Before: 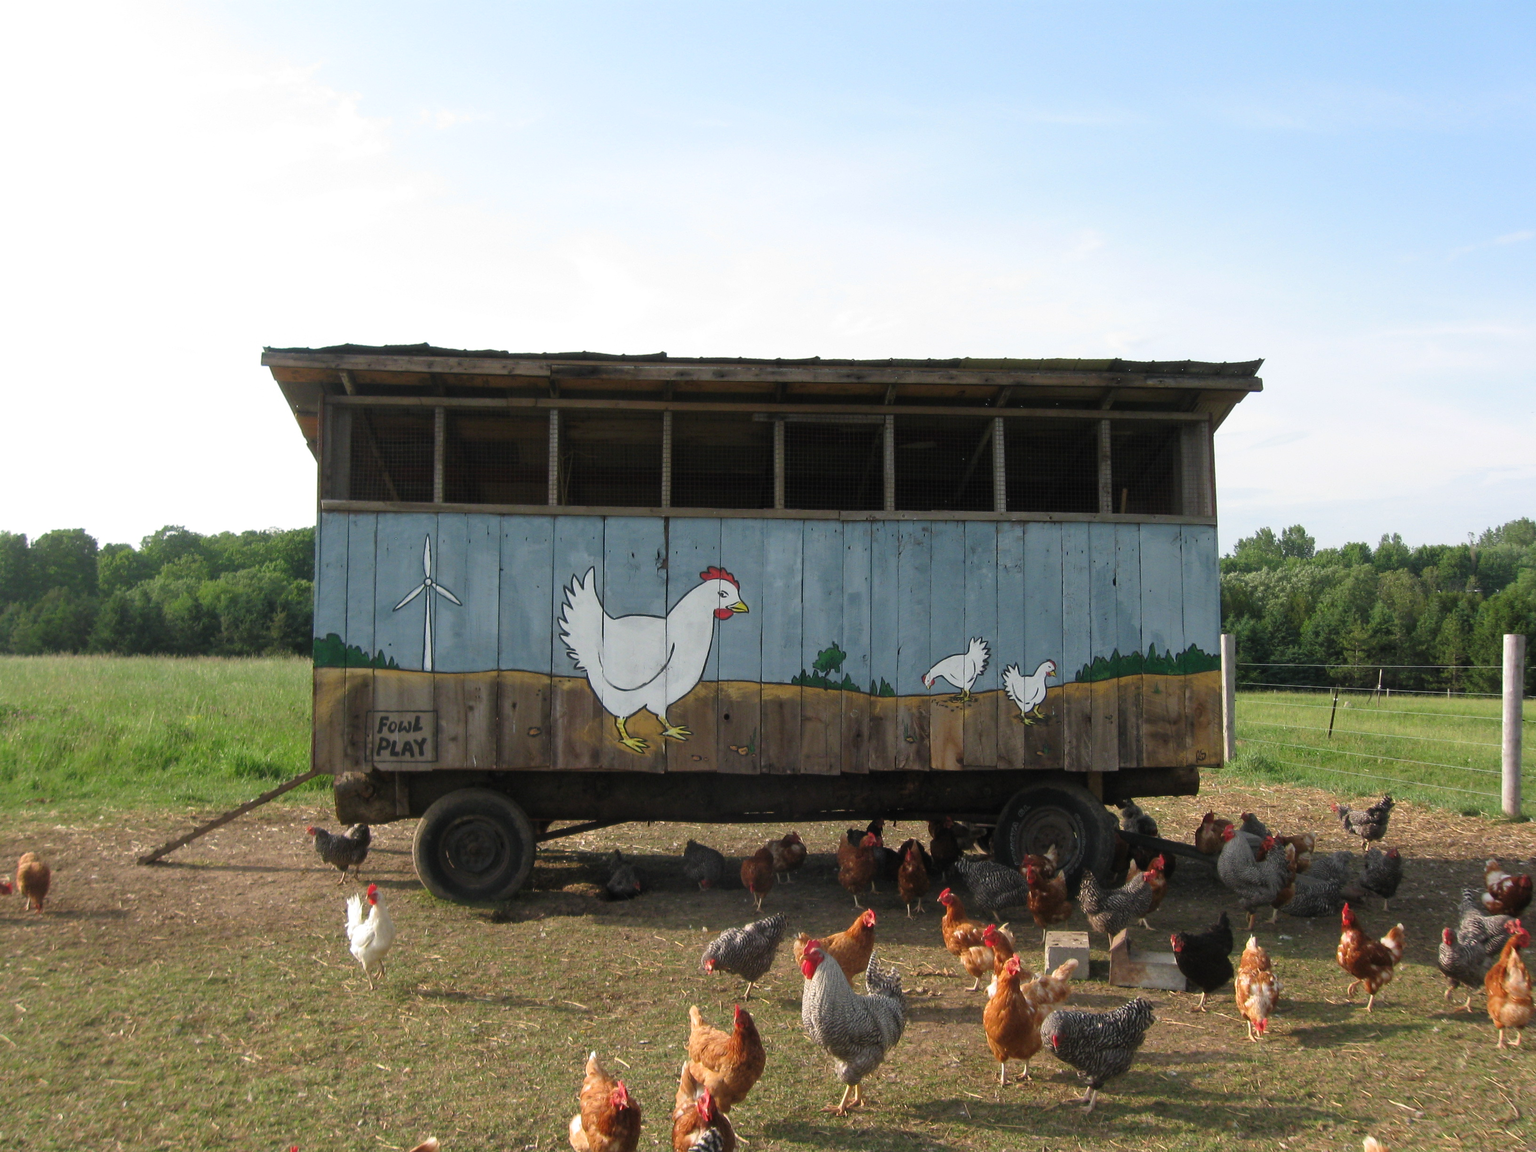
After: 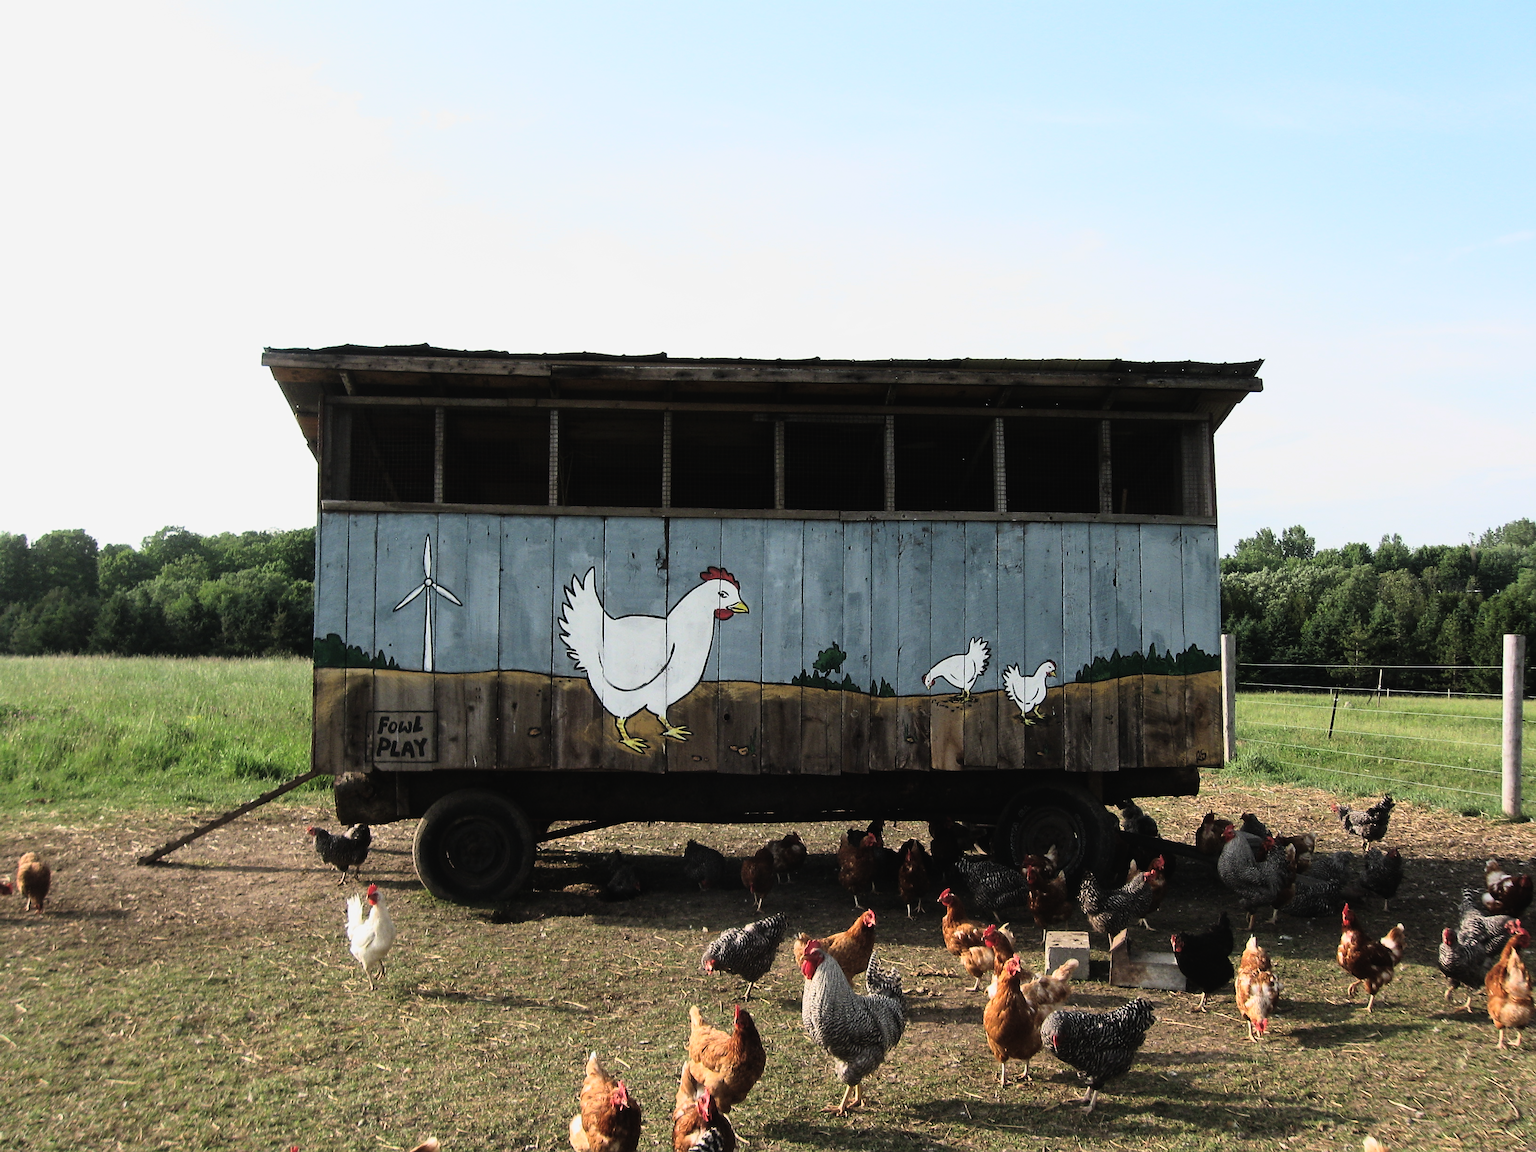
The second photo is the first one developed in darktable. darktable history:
exposure: black level correction -0.016, exposure -1.018 EV, compensate highlight preservation false
rgb curve: curves: ch0 [(0, 0) (0.21, 0.15) (0.24, 0.21) (0.5, 0.75) (0.75, 0.96) (0.89, 0.99) (1, 1)]; ch1 [(0, 0.02) (0.21, 0.13) (0.25, 0.2) (0.5, 0.67) (0.75, 0.9) (0.89, 0.97) (1, 1)]; ch2 [(0, 0.02) (0.21, 0.13) (0.25, 0.2) (0.5, 0.67) (0.75, 0.9) (0.89, 0.97) (1, 1)], compensate middle gray true
sharpen: on, module defaults
